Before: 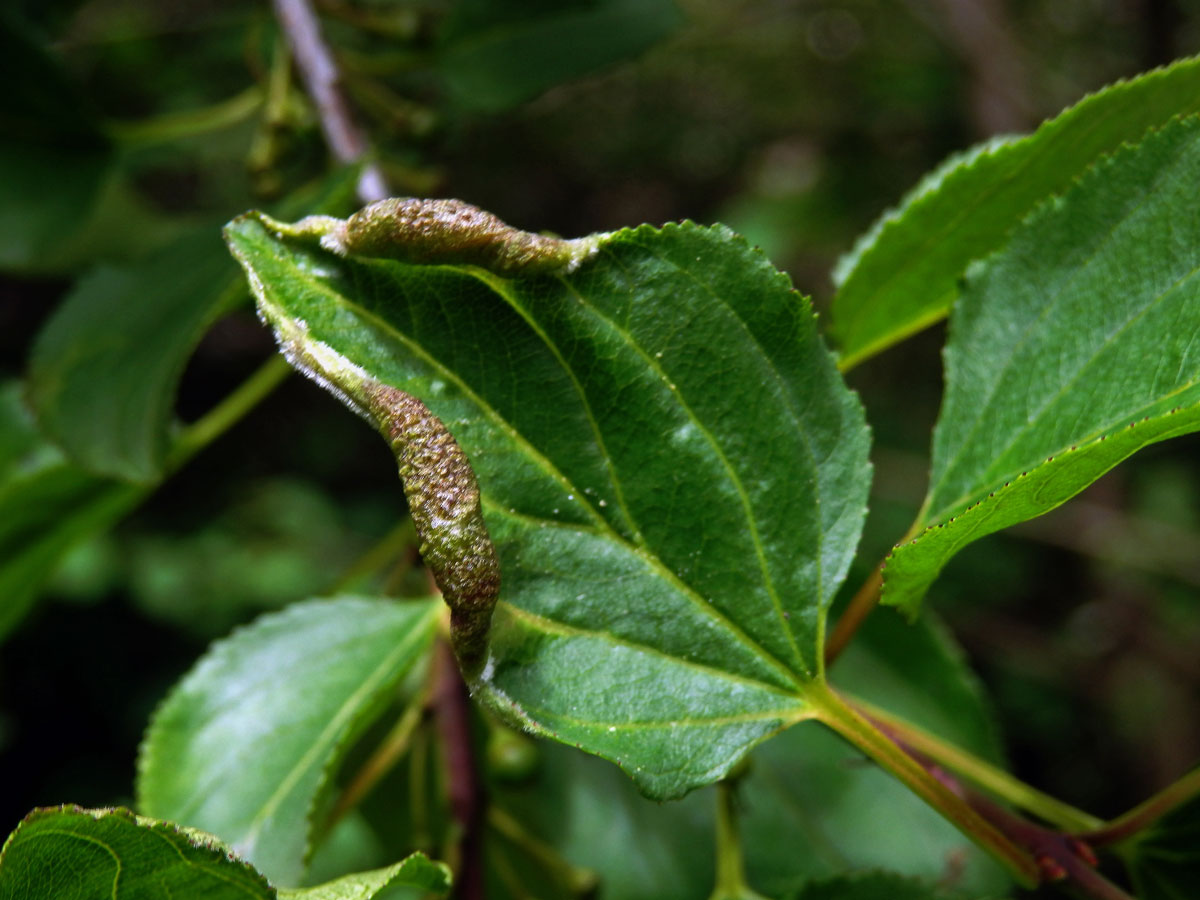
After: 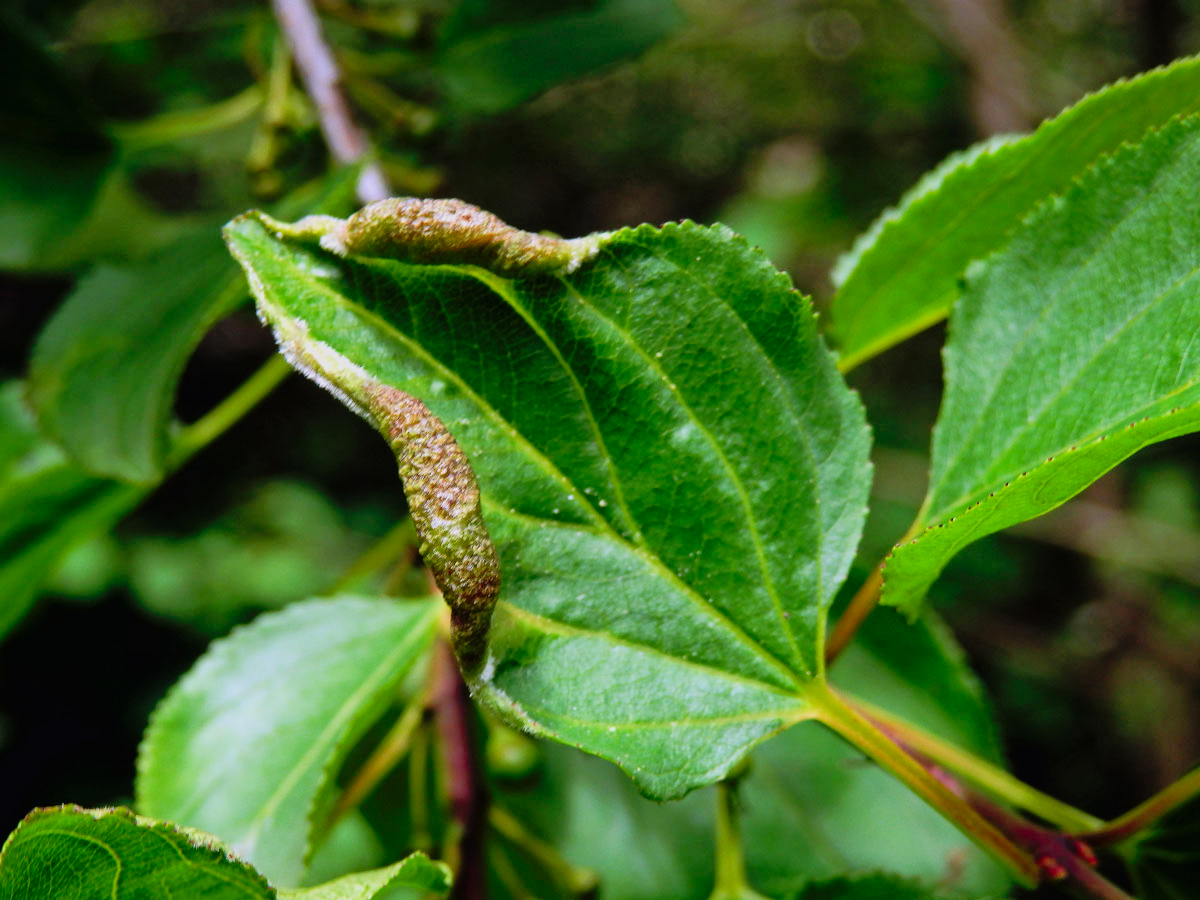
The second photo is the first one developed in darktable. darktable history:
levels: levels [0, 0.397, 0.955]
filmic rgb: black relative exposure -7.65 EV, white relative exposure 4.56 EV, hardness 3.61
